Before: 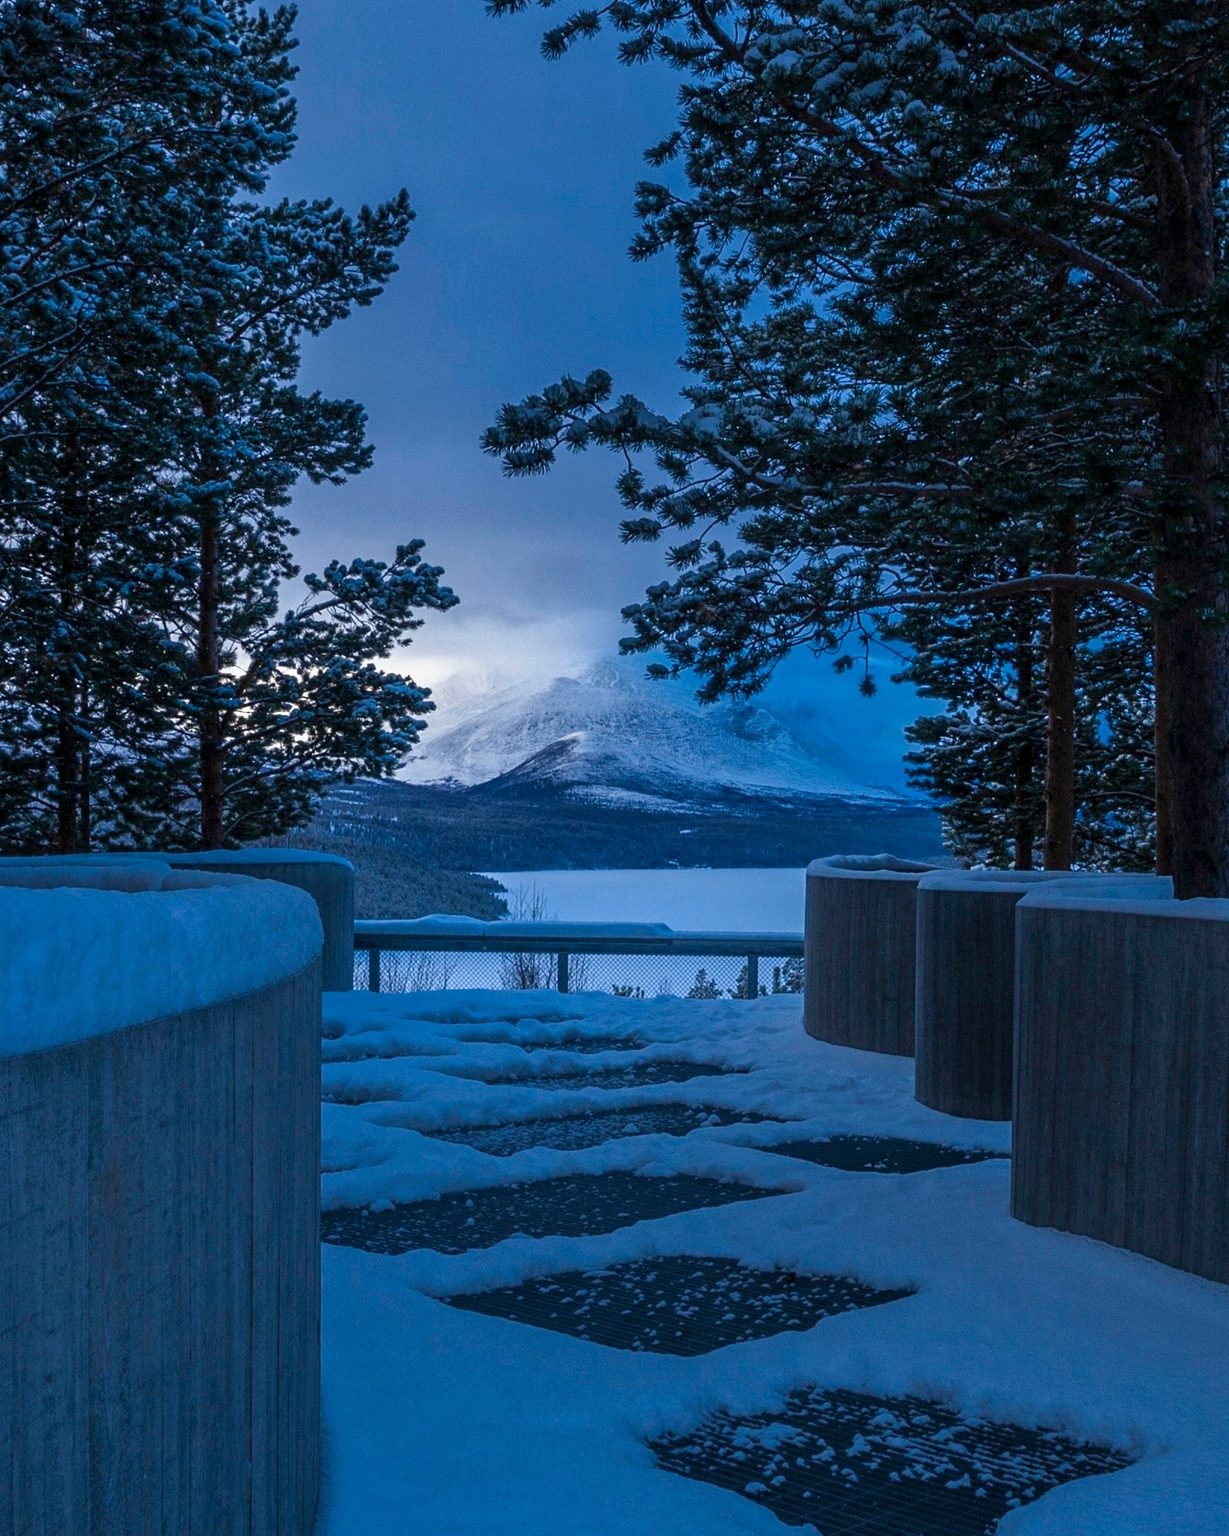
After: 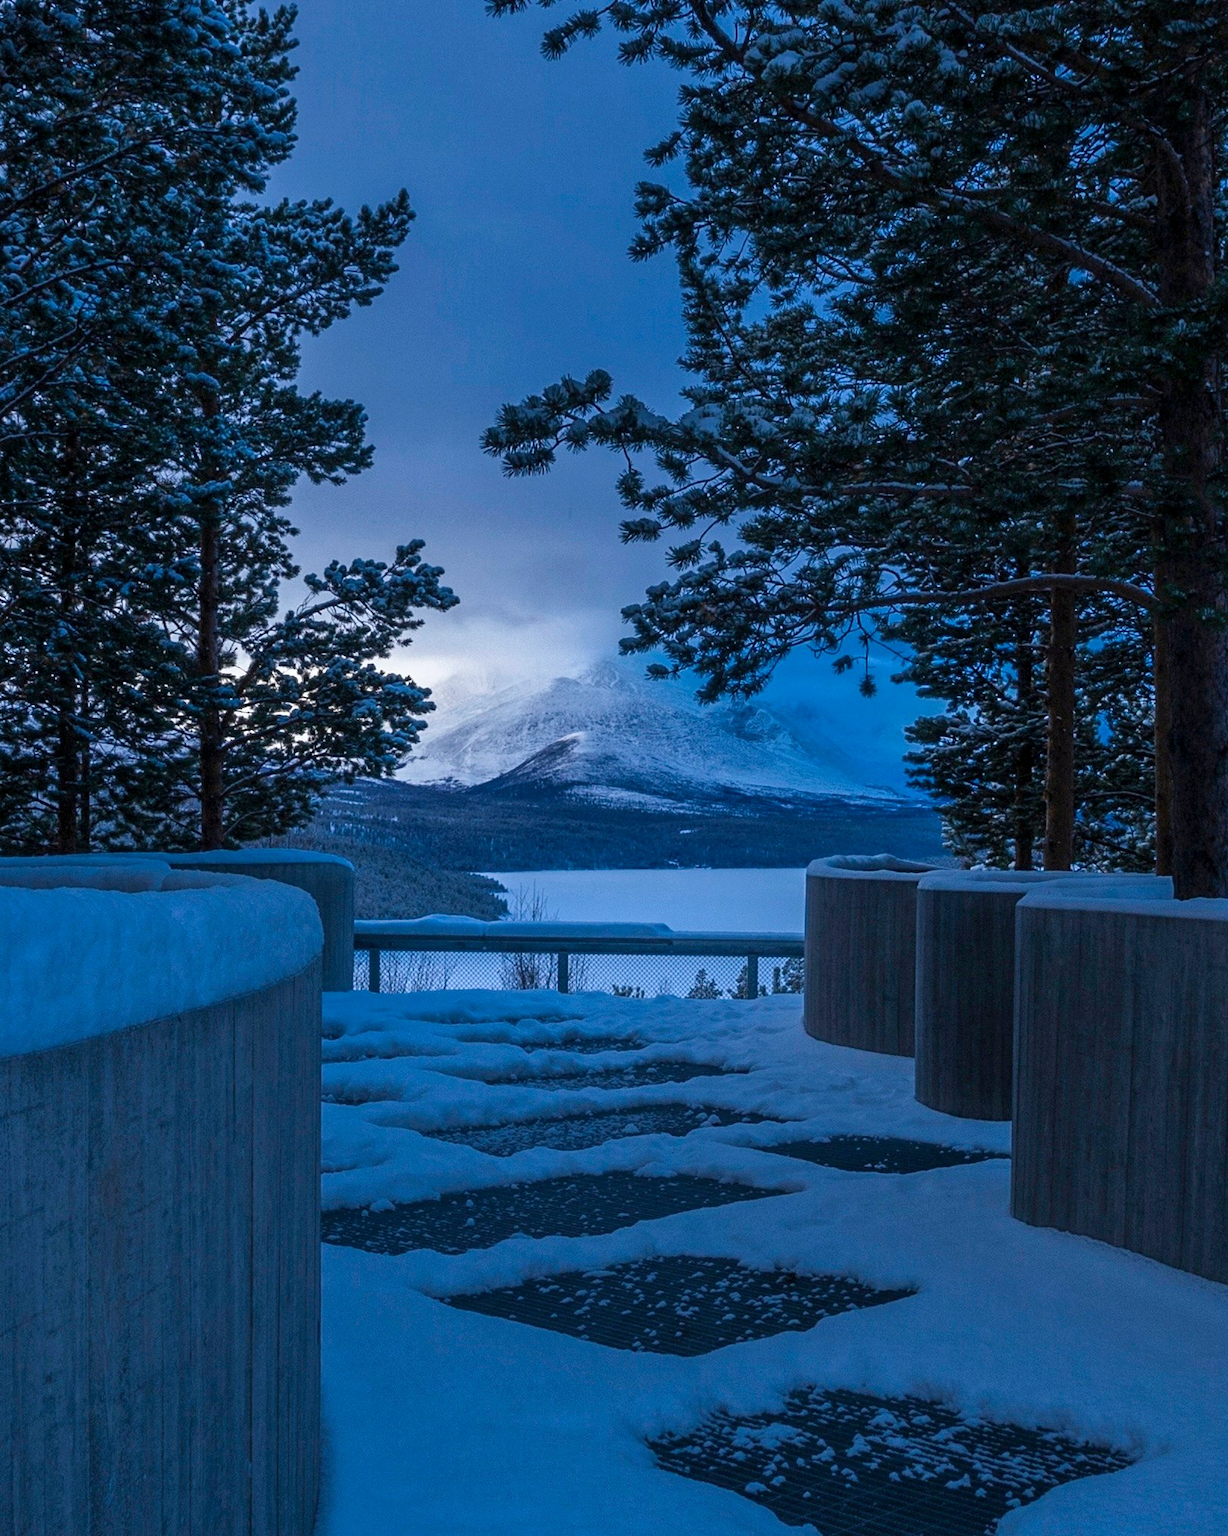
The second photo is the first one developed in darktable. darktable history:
white balance: red 0.988, blue 1.017
